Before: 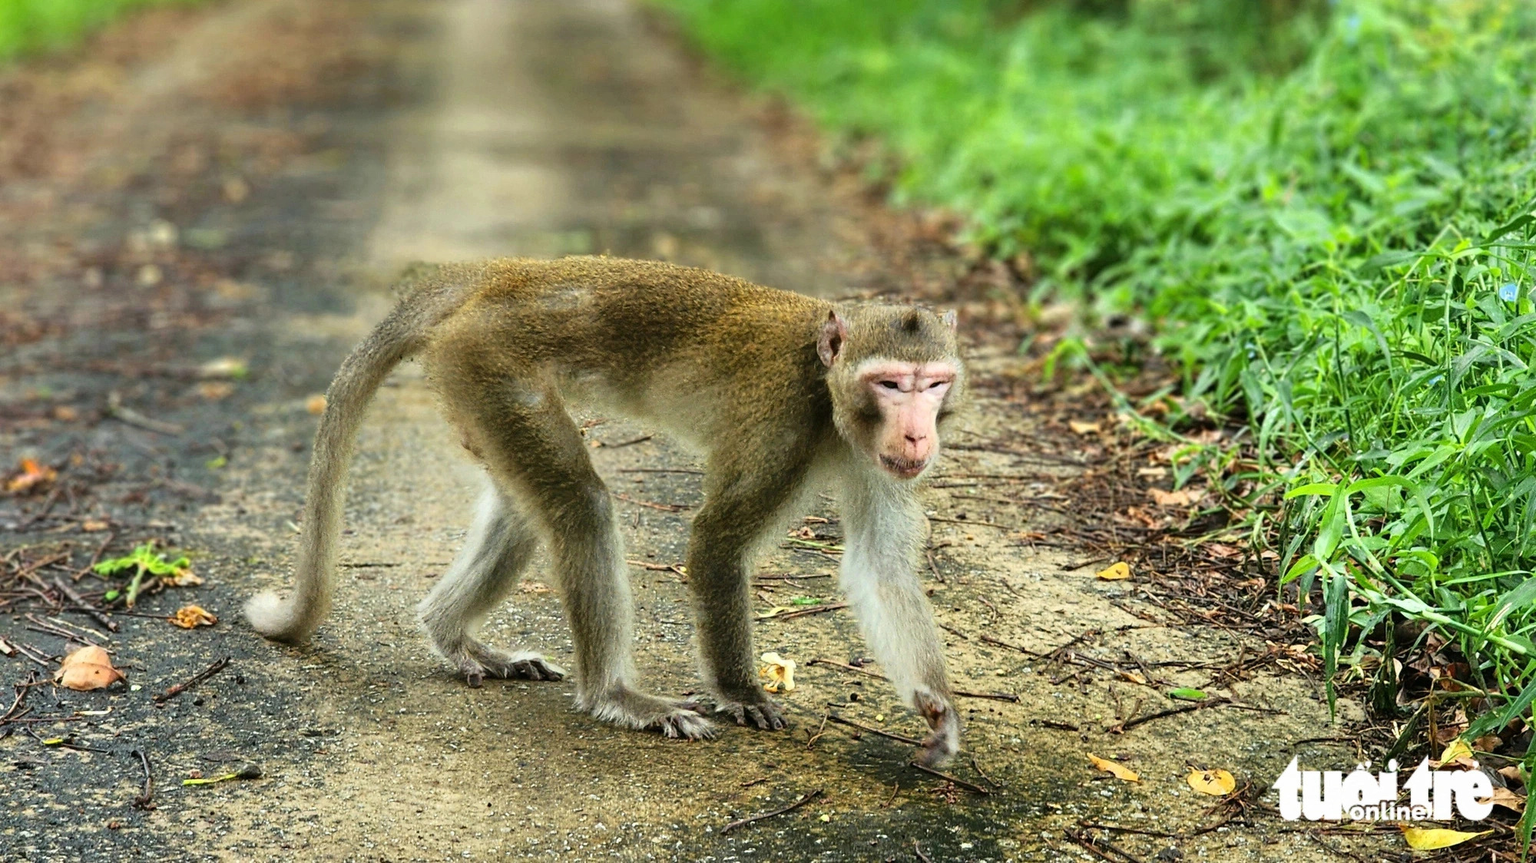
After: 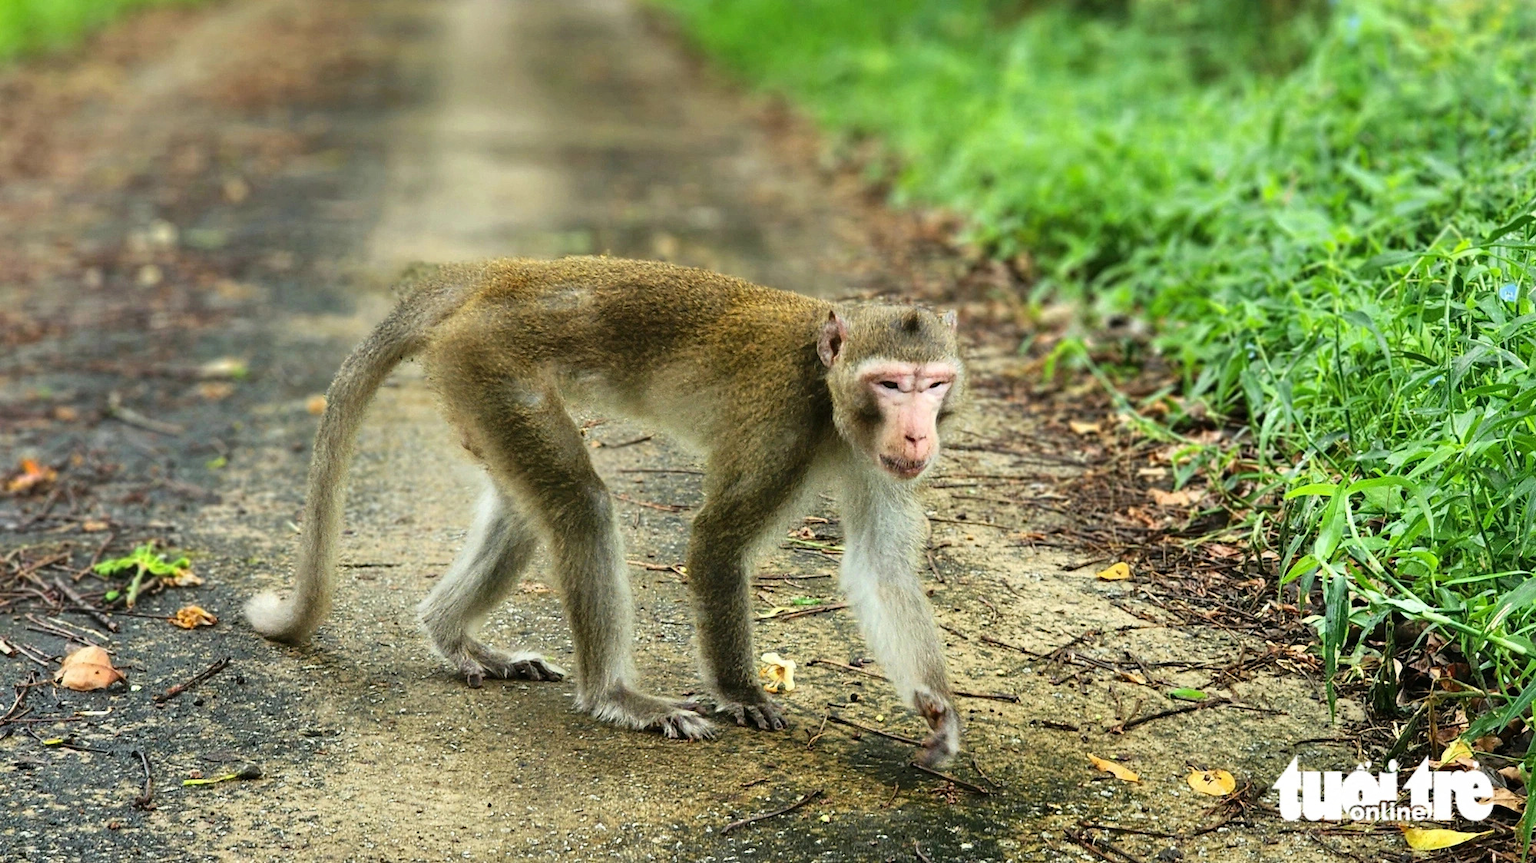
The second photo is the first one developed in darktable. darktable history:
tone equalizer: -8 EV 0.096 EV, edges refinement/feathering 500, mask exposure compensation -1.57 EV, preserve details no
